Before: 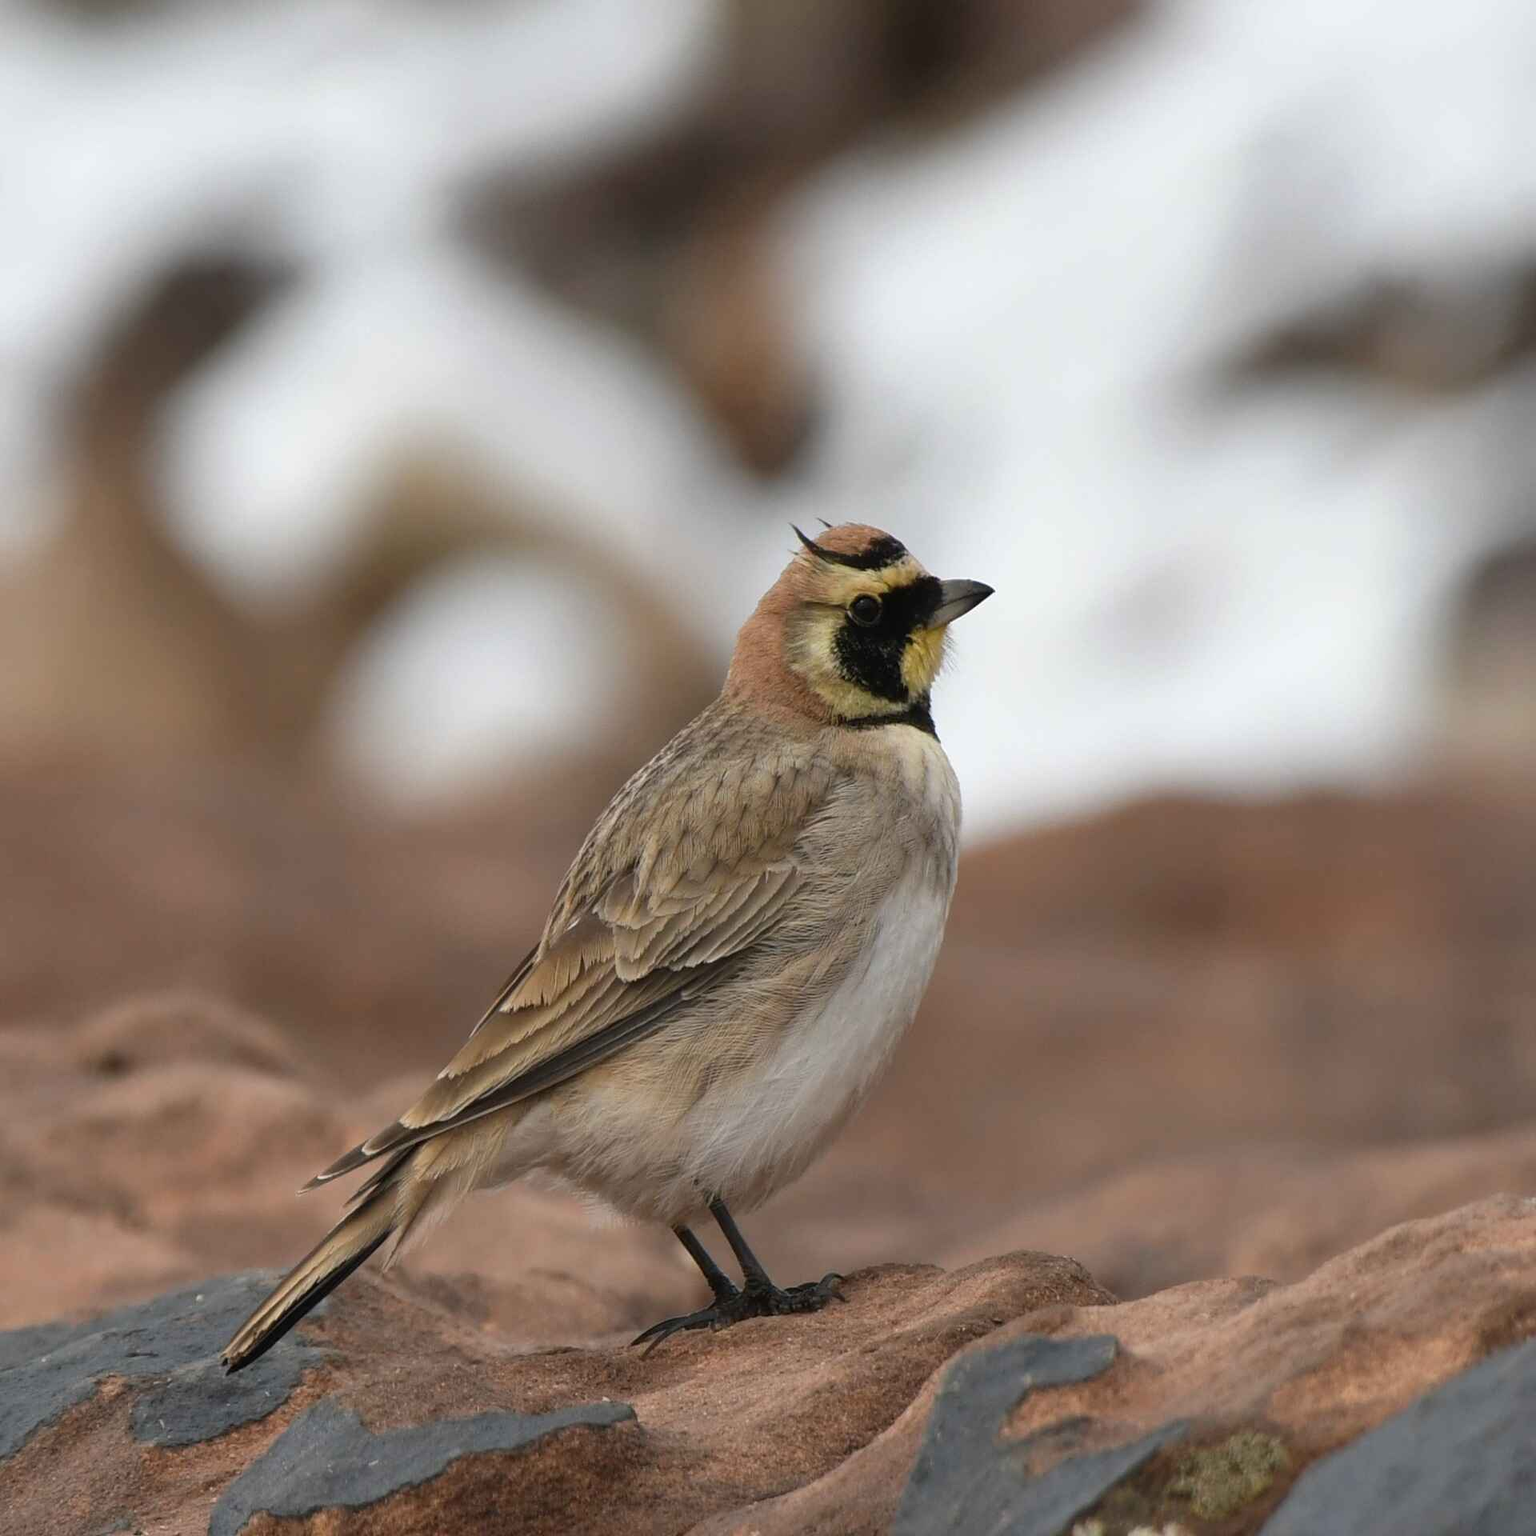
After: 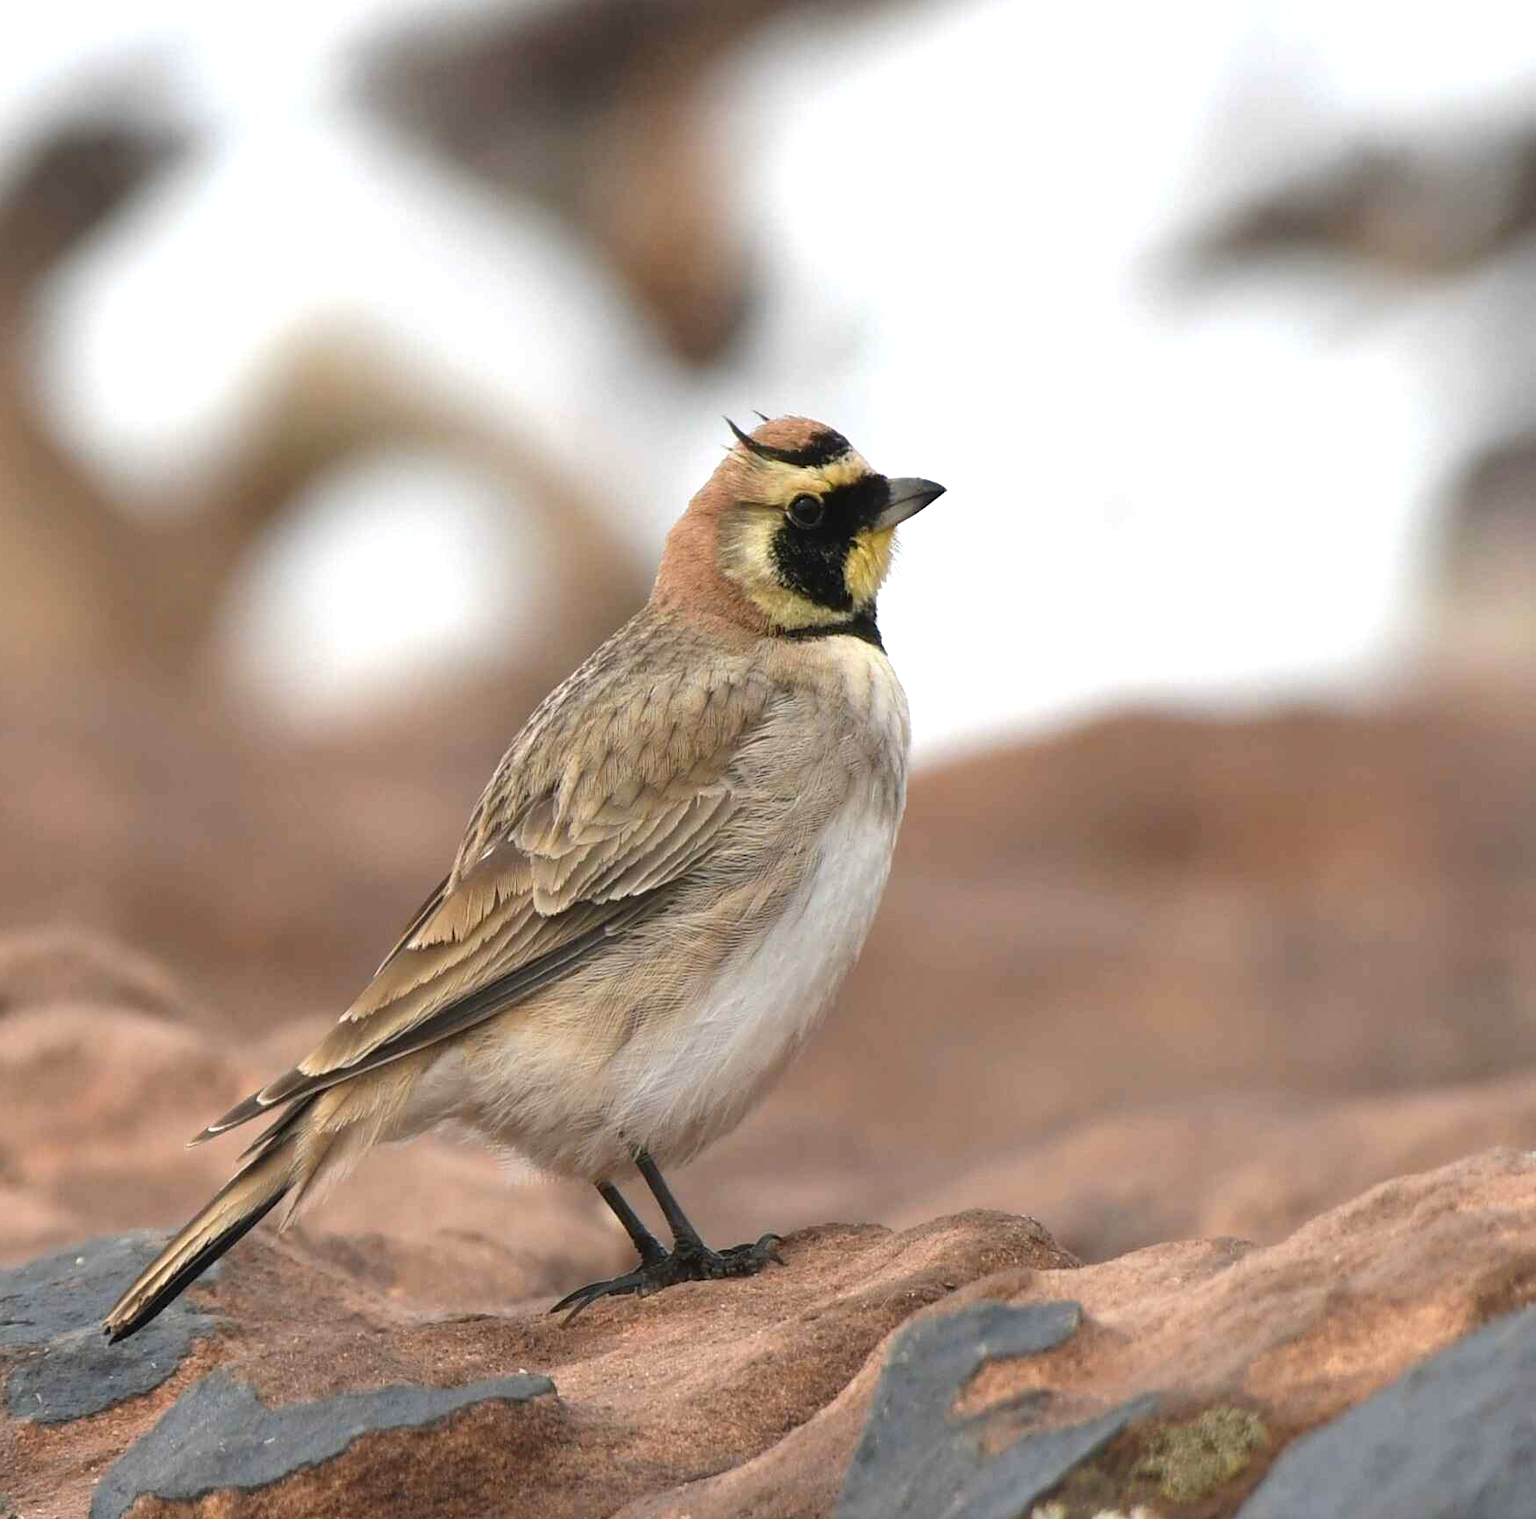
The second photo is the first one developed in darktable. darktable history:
crop and rotate: left 8.262%, top 9.226%
exposure: black level correction 0, exposure 0.7 EV, compensate exposure bias true, compensate highlight preservation false
